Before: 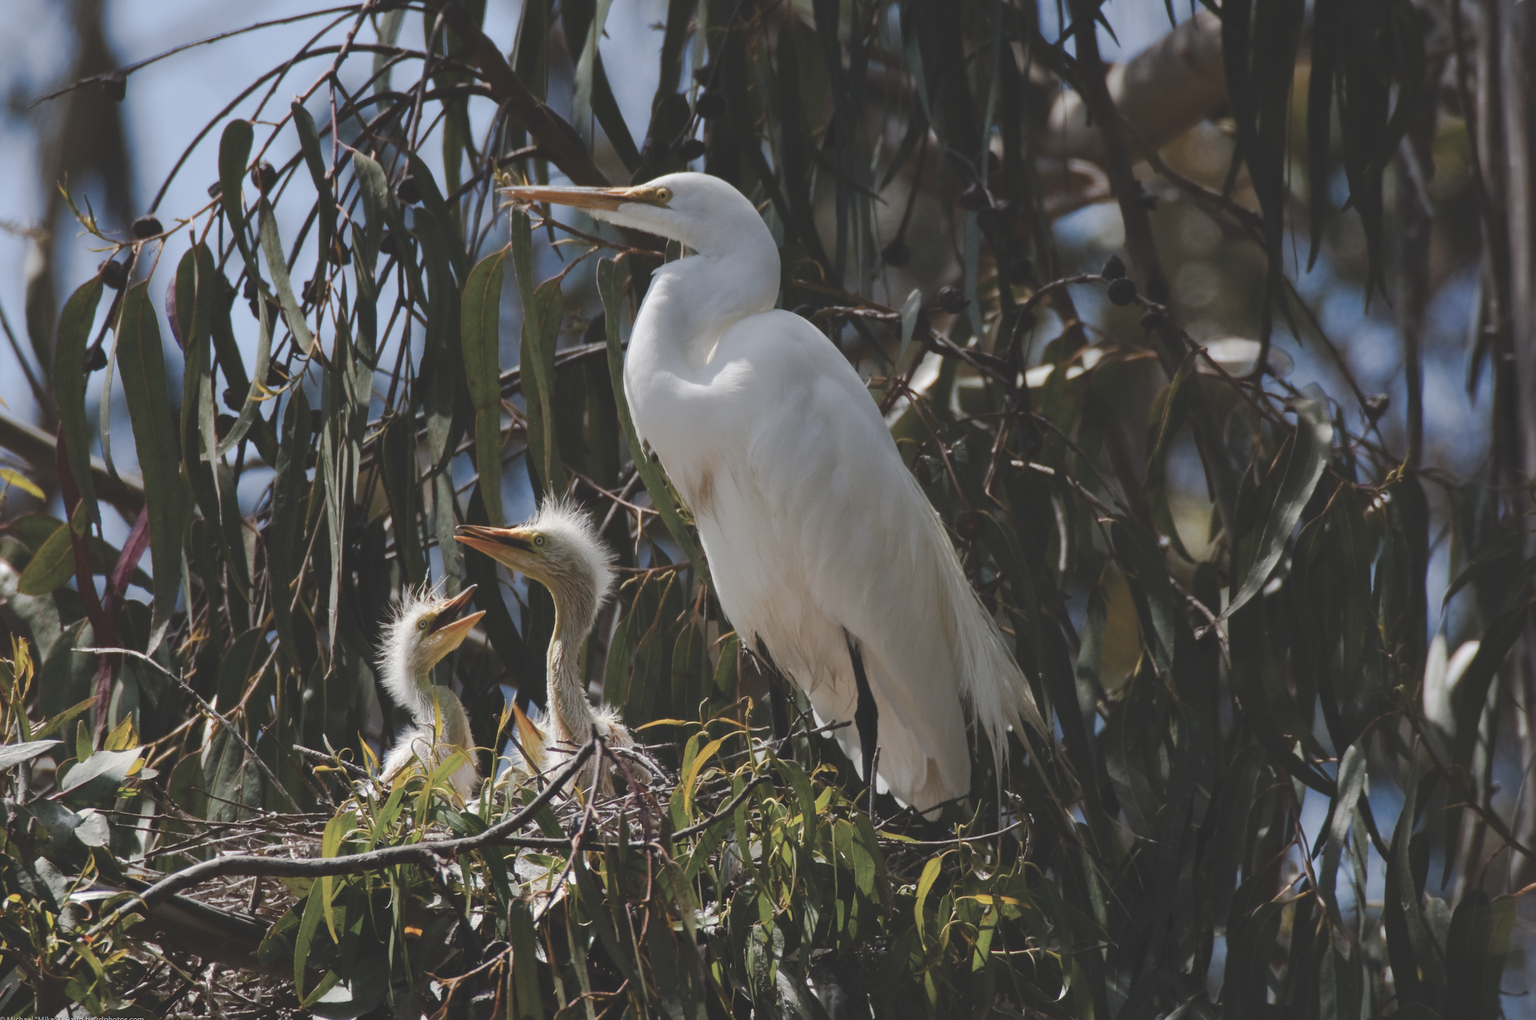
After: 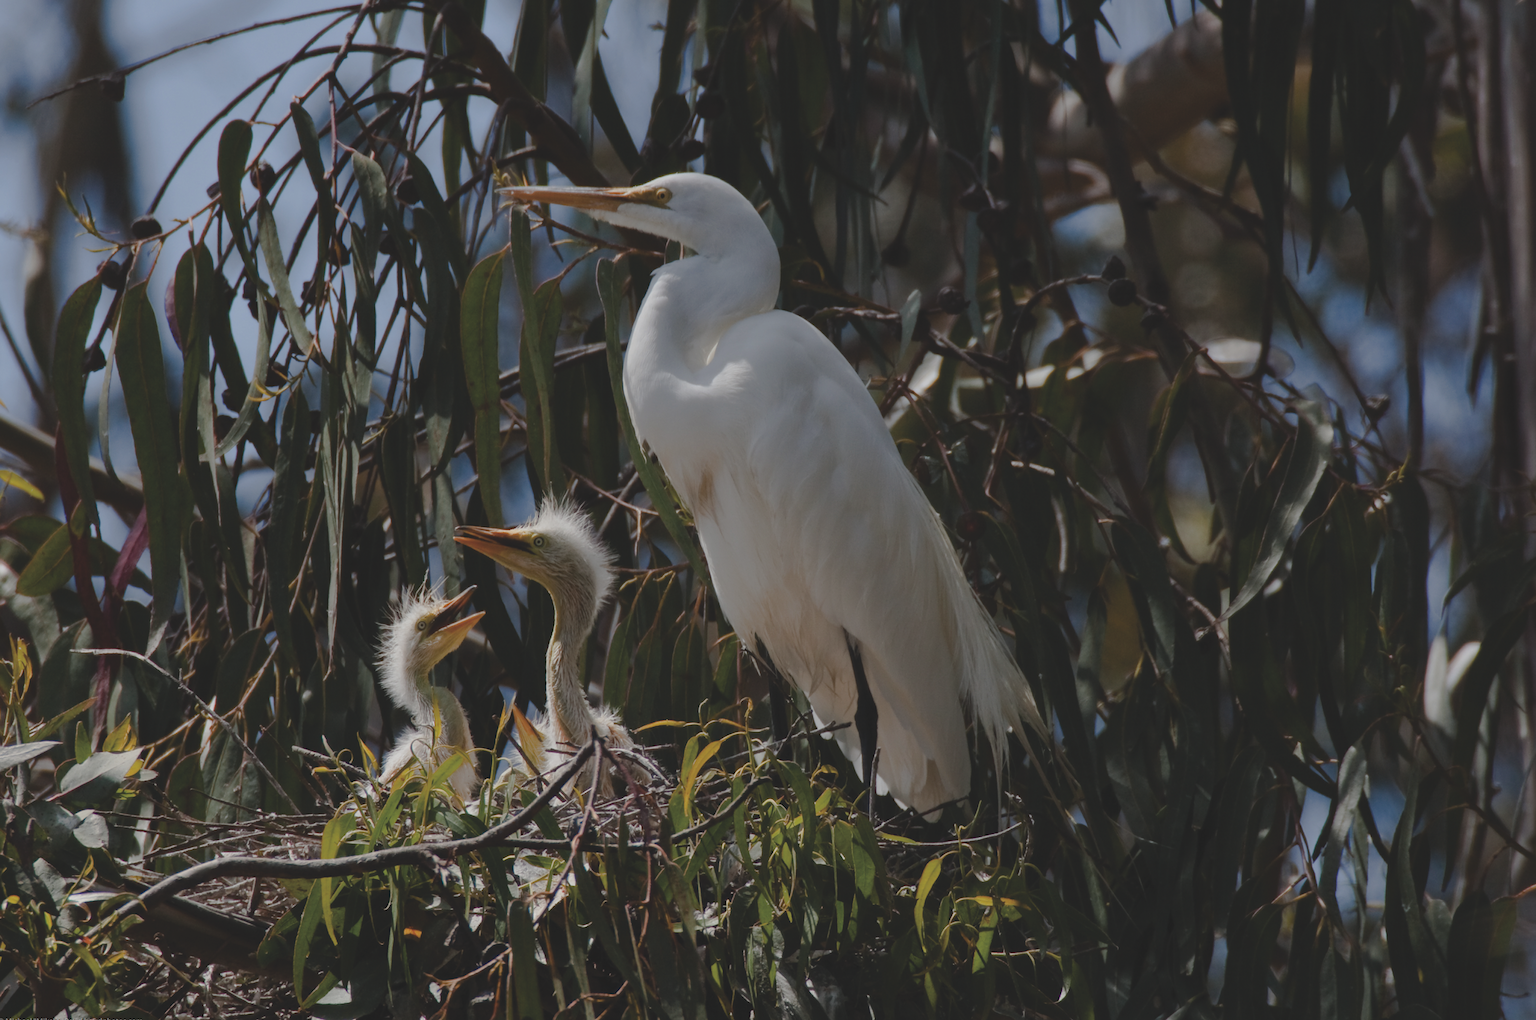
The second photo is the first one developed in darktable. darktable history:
exposure: exposure -0.582 EV, compensate highlight preservation false
crop and rotate: left 0.126%
